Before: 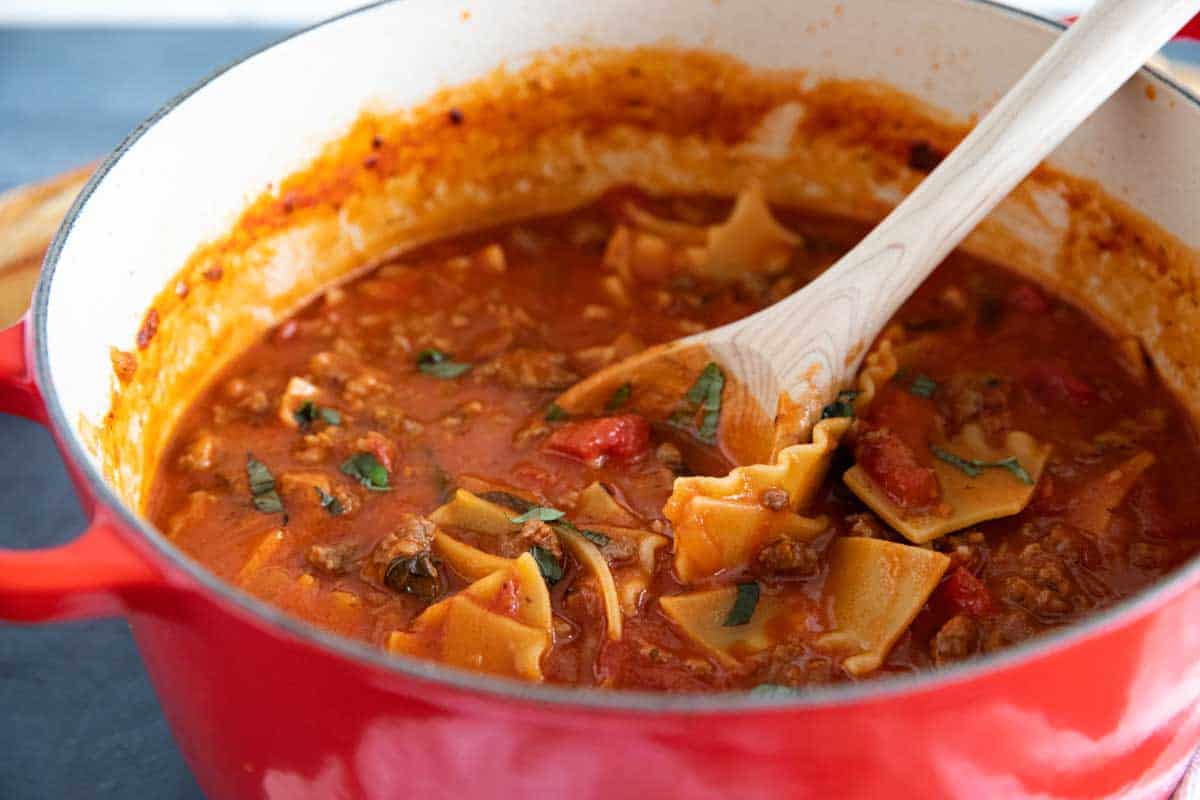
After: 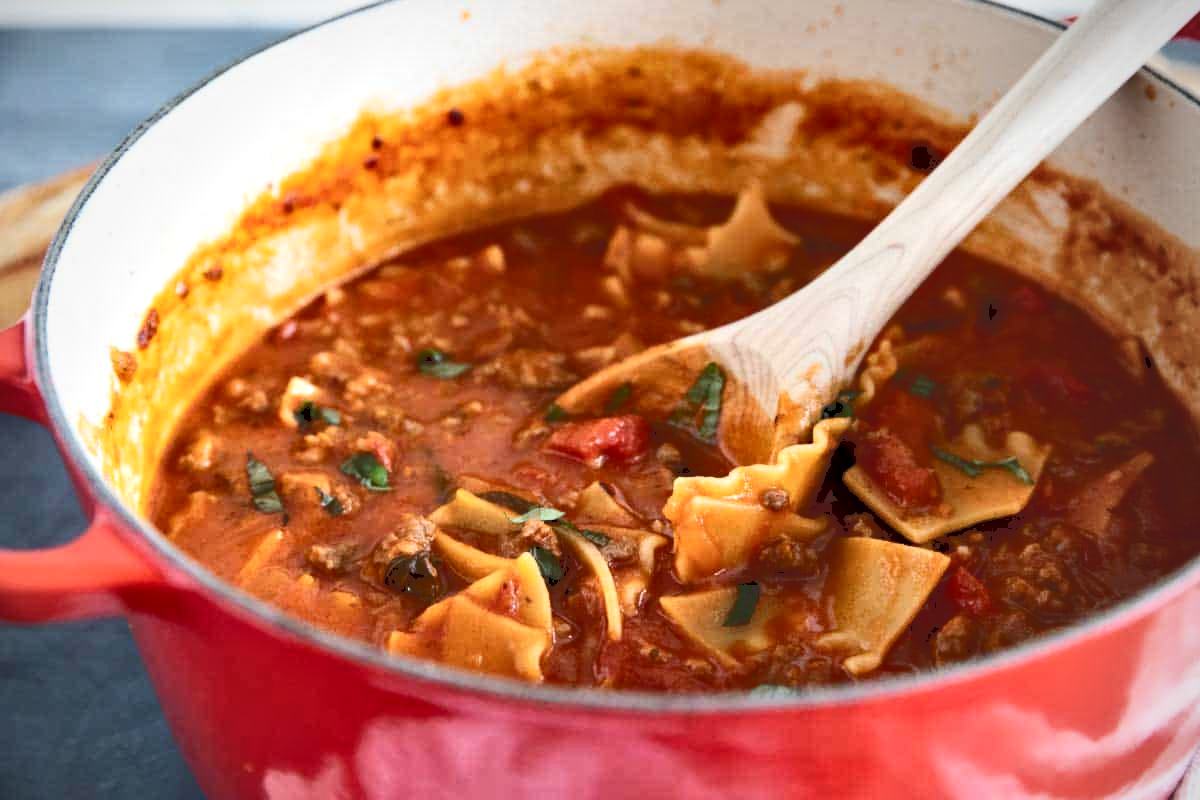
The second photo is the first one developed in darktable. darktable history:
contrast equalizer: octaves 7, y [[0.513, 0.565, 0.608, 0.562, 0.512, 0.5], [0.5 ×6], [0.5, 0.5, 0.5, 0.528, 0.598, 0.658], [0 ×6], [0 ×6]]
vignetting: fall-off start 75.65%, brightness -0.405, saturation -0.293, center (-0.034, 0.141), width/height ratio 1.079
tone curve: curves: ch0 [(0, 0) (0.003, 0.169) (0.011, 0.173) (0.025, 0.177) (0.044, 0.184) (0.069, 0.191) (0.1, 0.199) (0.136, 0.206) (0.177, 0.221) (0.224, 0.248) (0.277, 0.284) (0.335, 0.344) (0.399, 0.413) (0.468, 0.497) (0.543, 0.594) (0.623, 0.691) (0.709, 0.779) (0.801, 0.868) (0.898, 0.931) (1, 1)], color space Lab, independent channels, preserve colors none
exposure: black level correction 0.001, exposure 0.015 EV, compensate highlight preservation false
